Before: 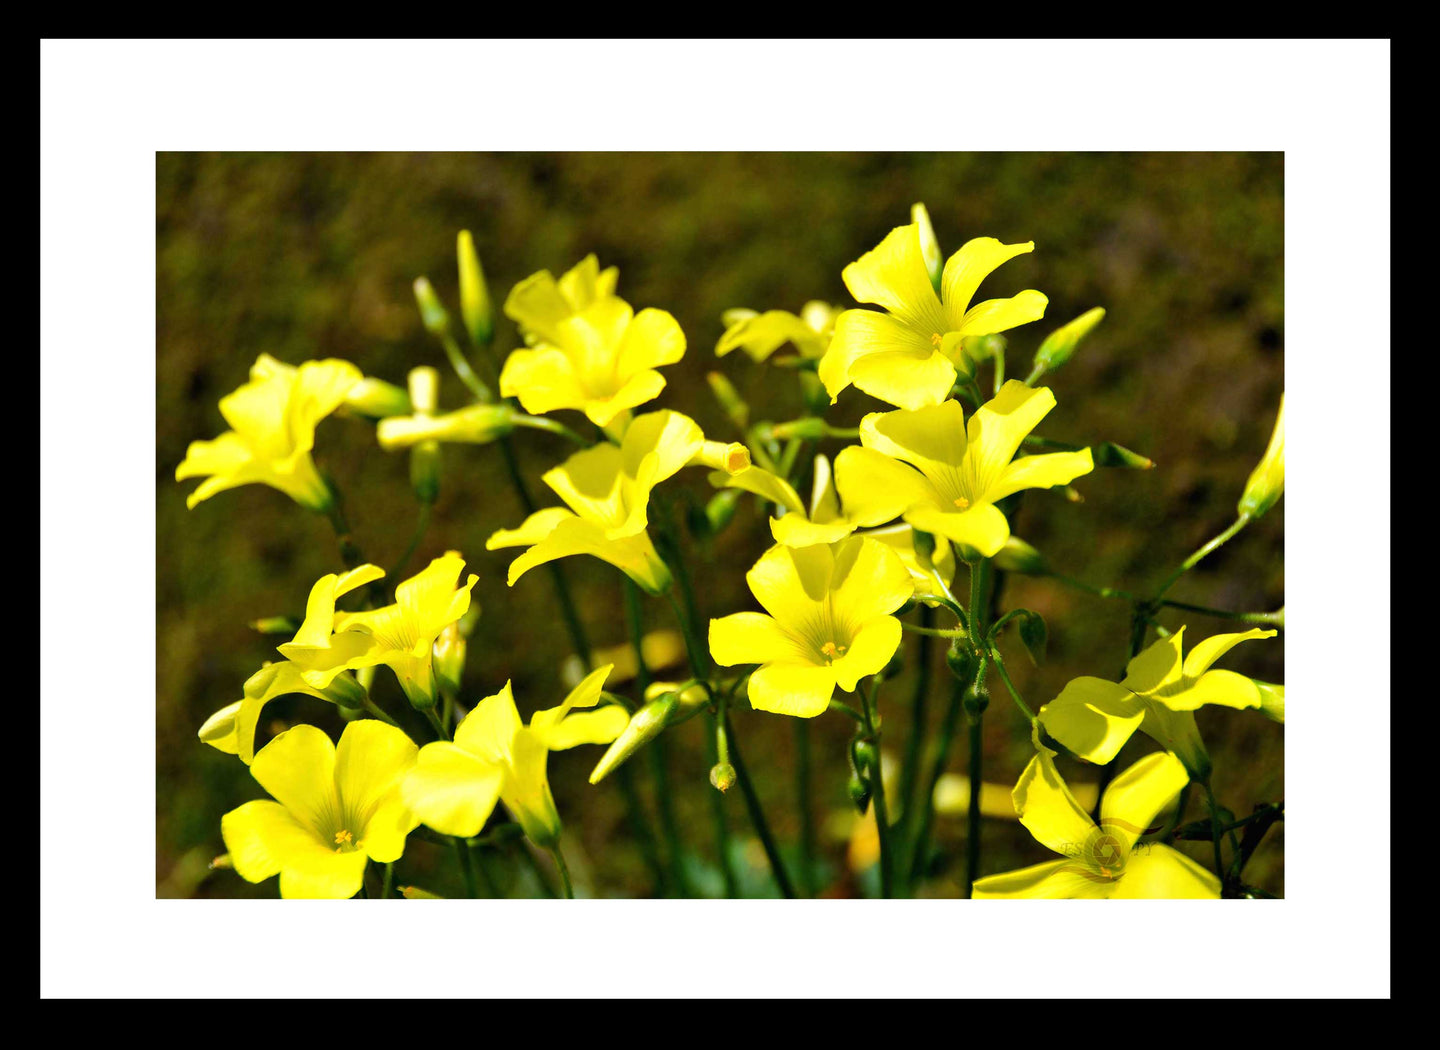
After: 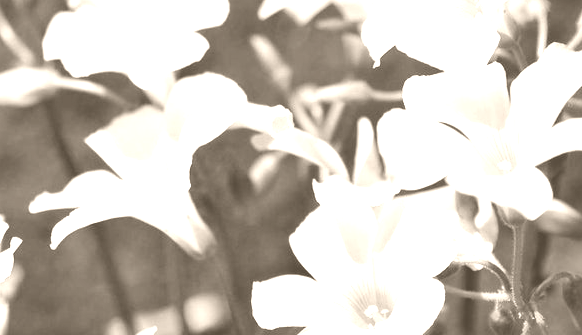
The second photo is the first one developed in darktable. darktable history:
crop: left 31.751%, top 32.172%, right 27.8%, bottom 35.83%
colorize: hue 34.49°, saturation 35.33%, source mix 100%, version 1
color correction: highlights a* -0.95, highlights b* 4.5, shadows a* 3.55
